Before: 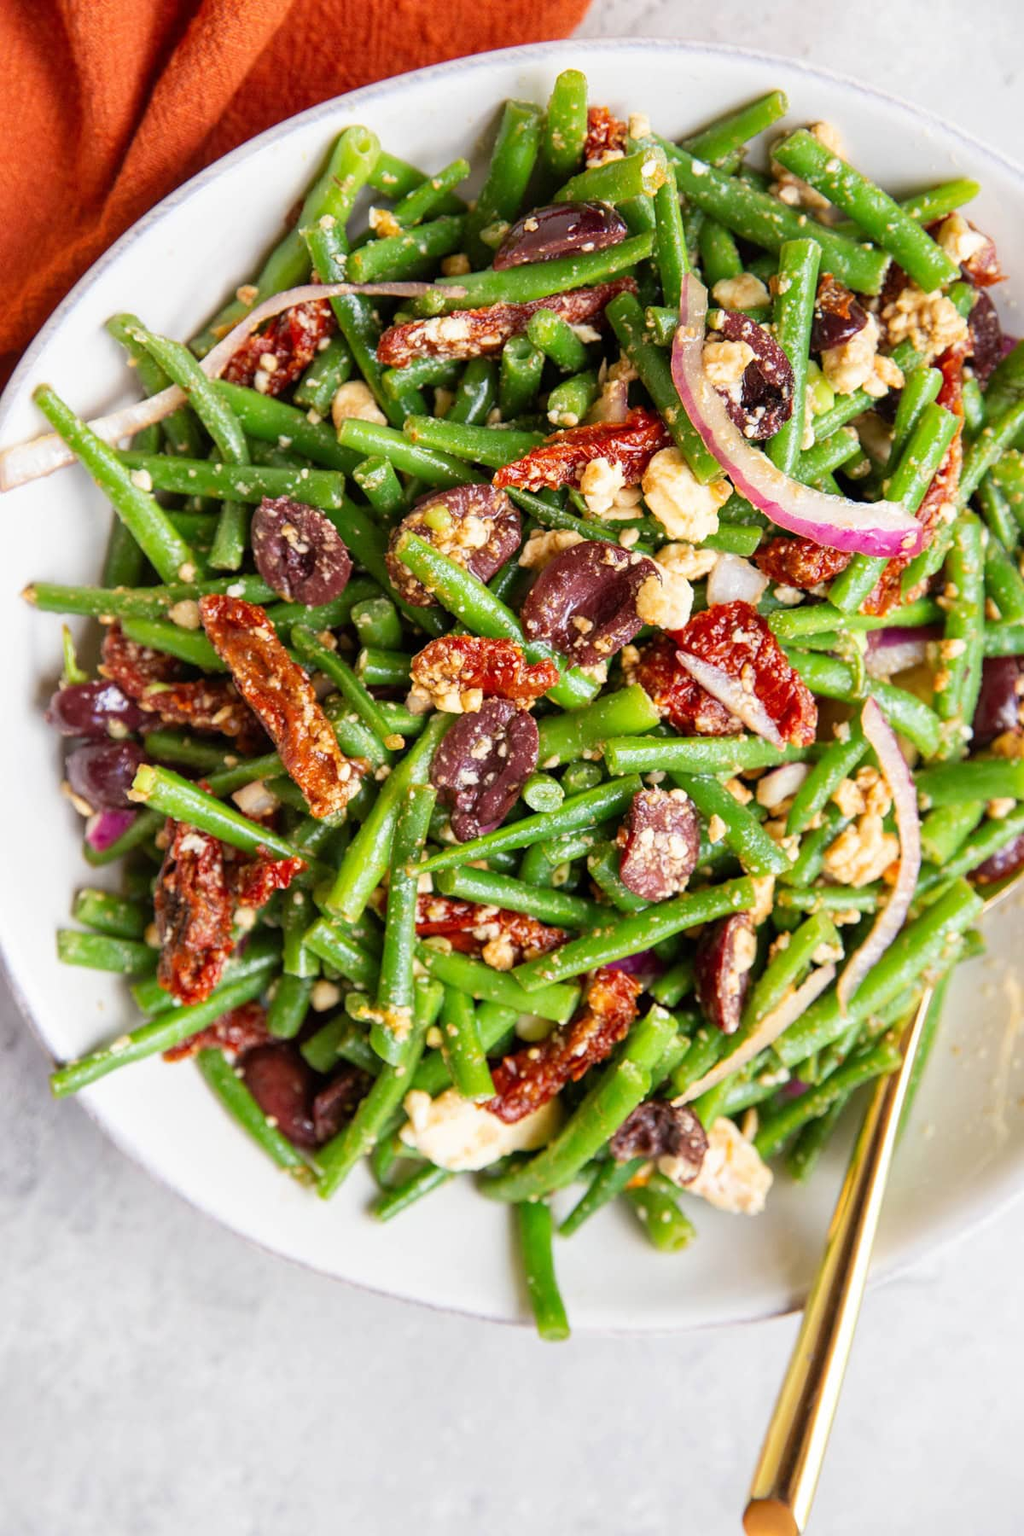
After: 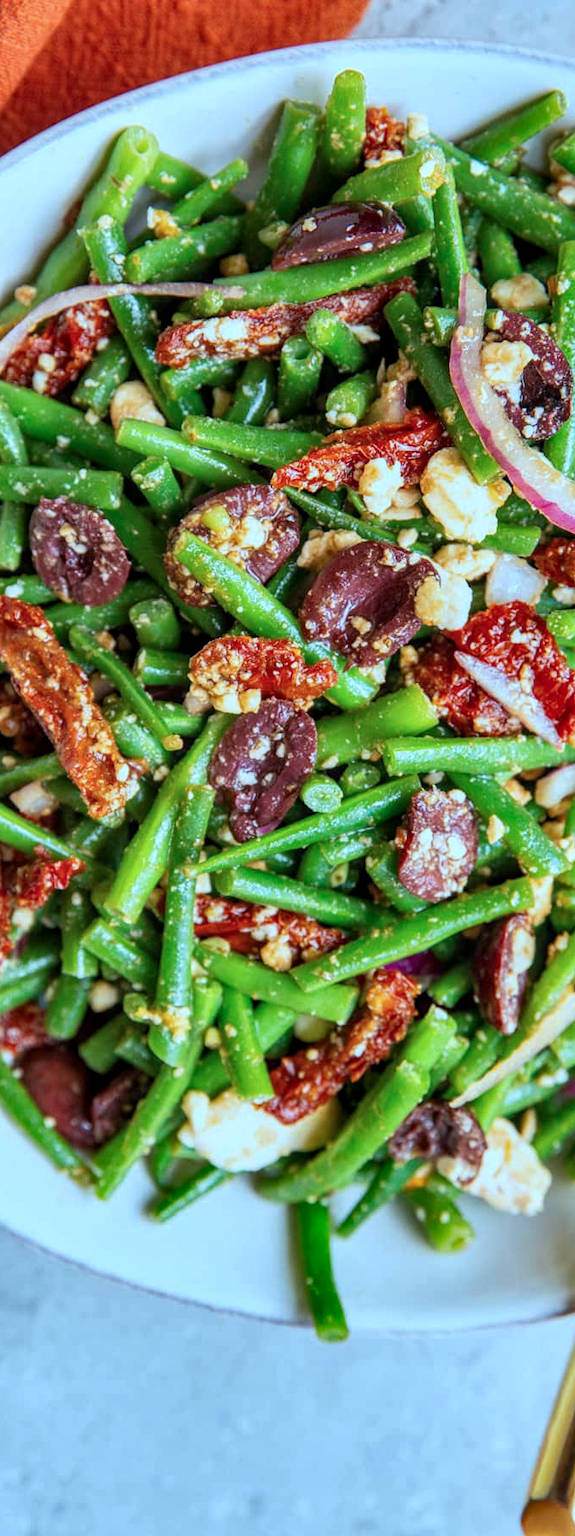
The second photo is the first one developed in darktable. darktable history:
crop: left 21.739%, right 22.03%, bottom 0.012%
color calibration: output R [0.999, 0.026, -0.11, 0], output G [-0.019, 1.037, -0.099, 0], output B [0.022, -0.023, 0.902, 0], x 0.395, y 0.386, temperature 3702.39 K
local contrast: on, module defaults
shadows and highlights: low approximation 0.01, soften with gaussian
